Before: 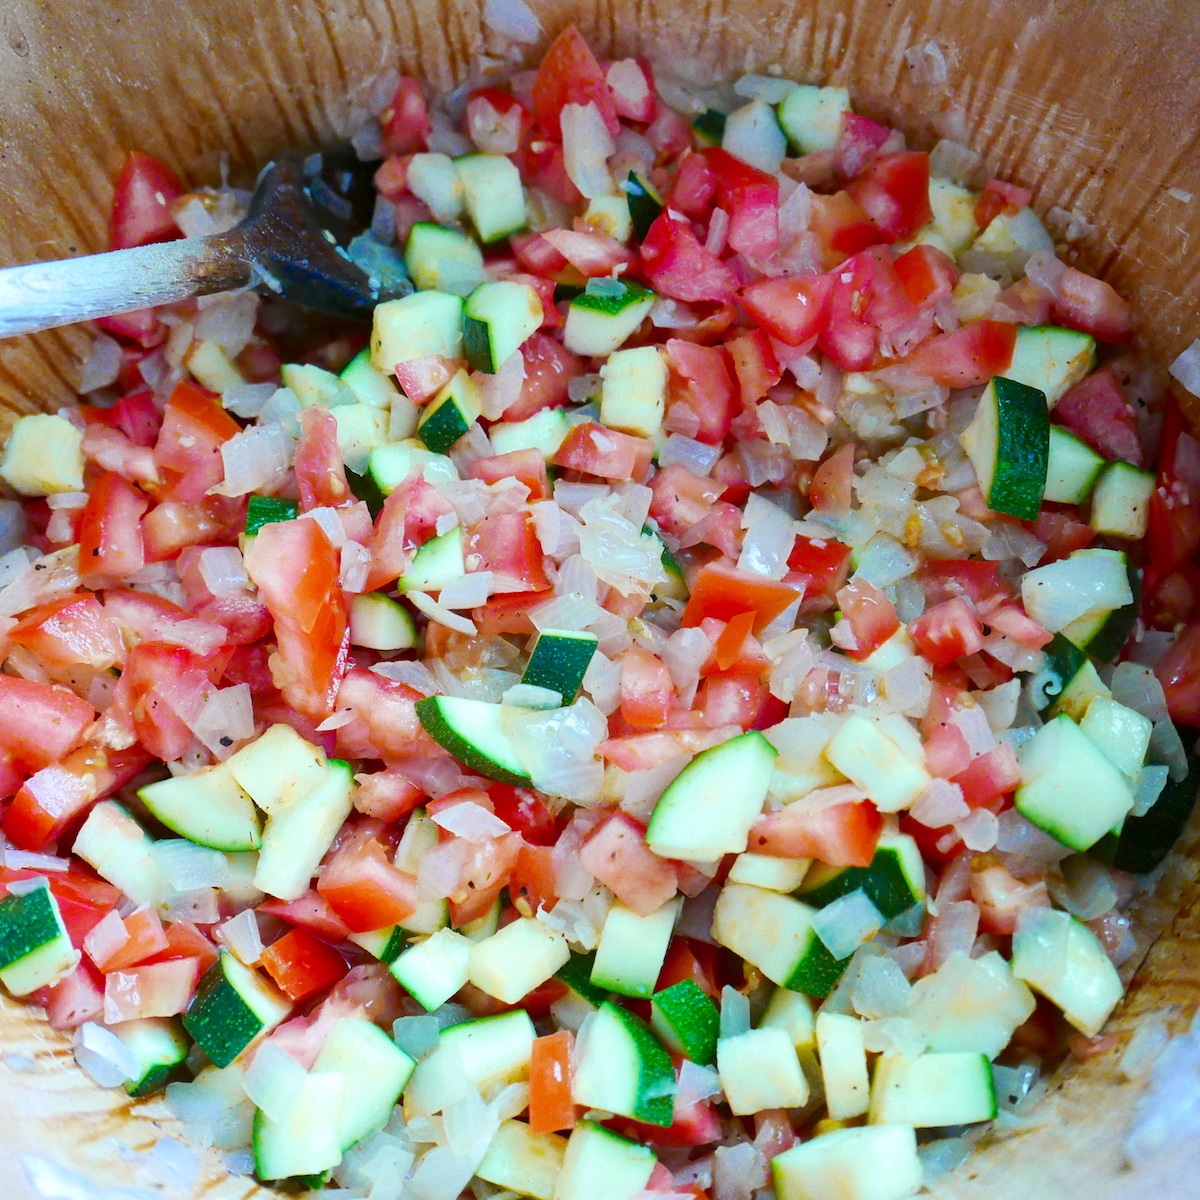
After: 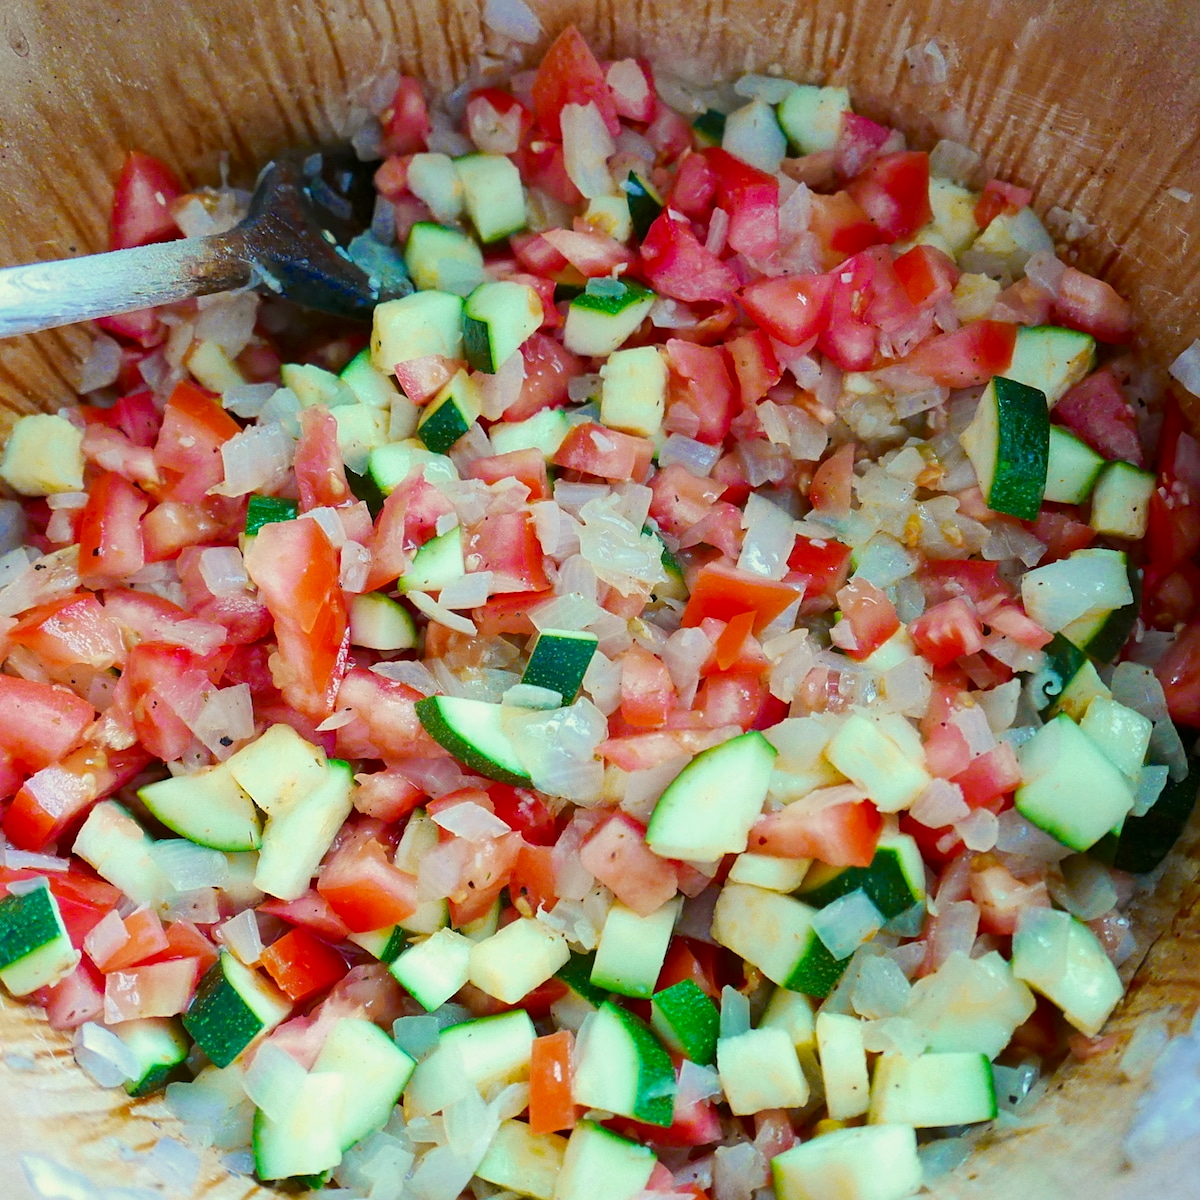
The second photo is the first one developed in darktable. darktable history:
shadows and highlights: shadows -20, white point adjustment -2, highlights -35
white balance: red 1.029, blue 0.92
sharpen: amount 0.2
